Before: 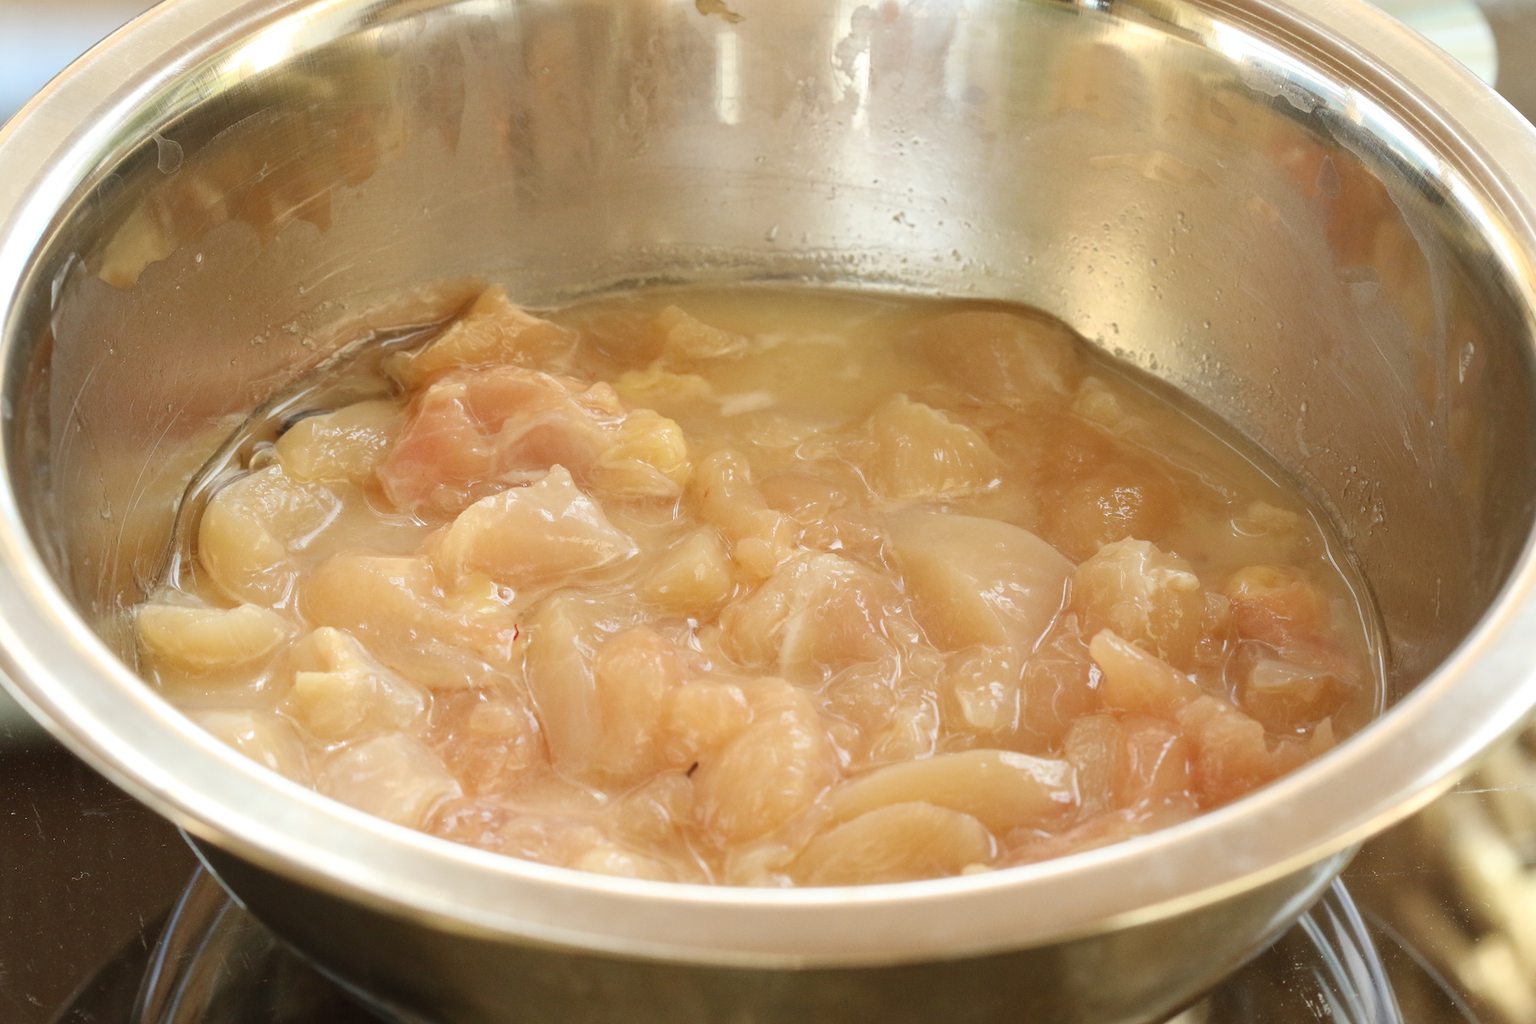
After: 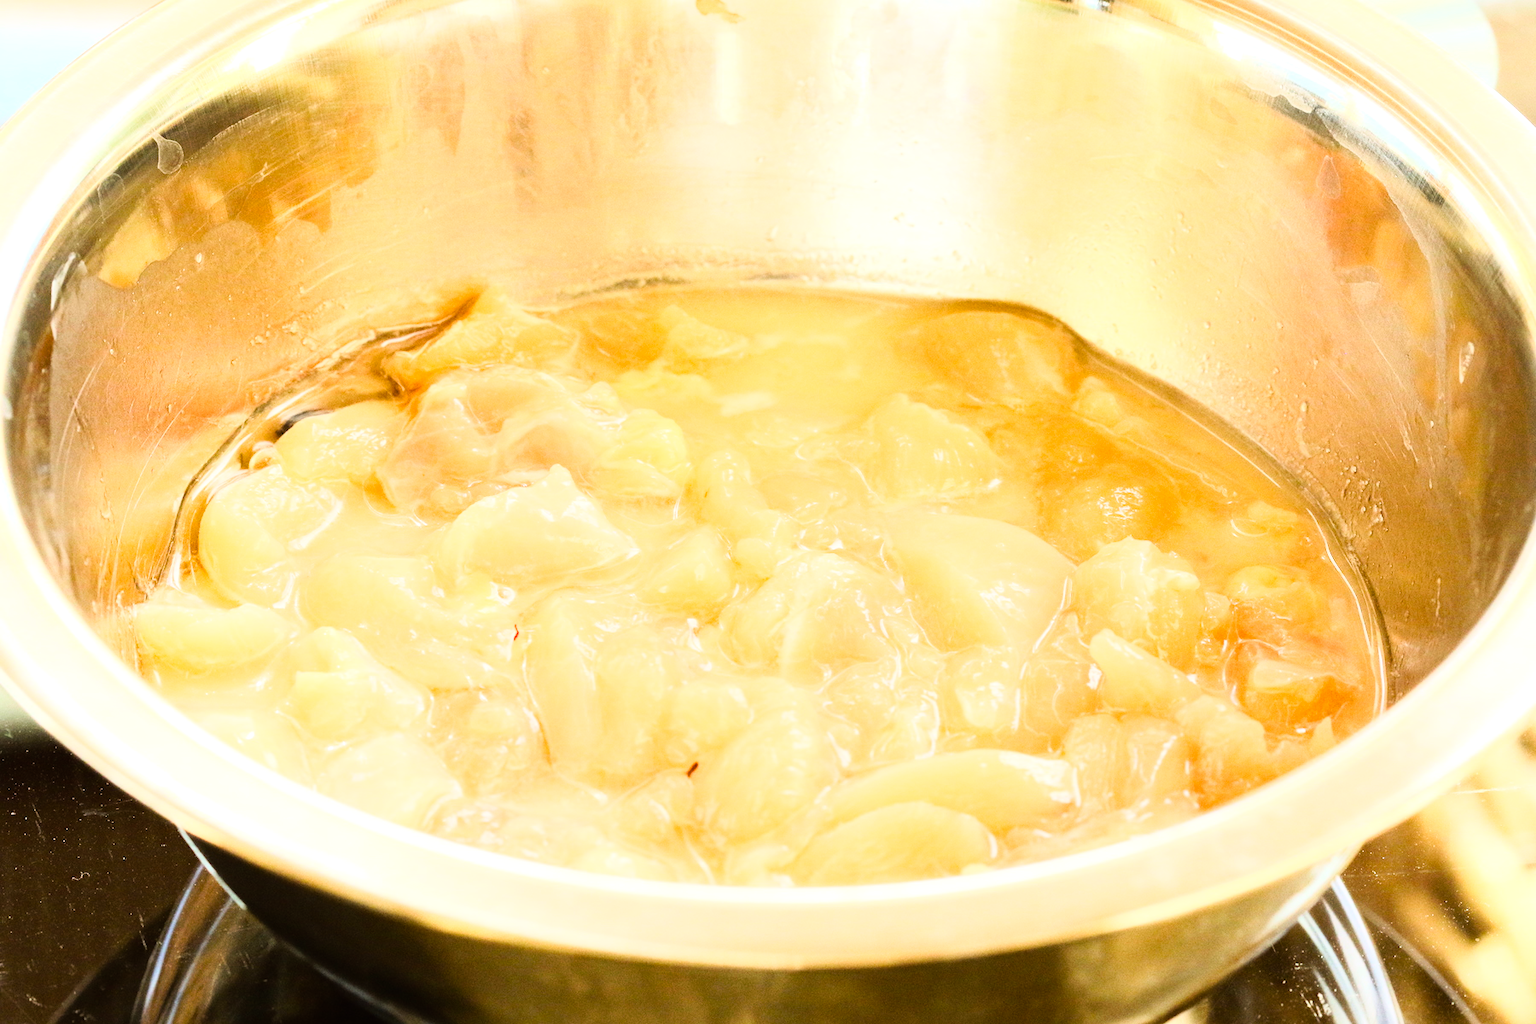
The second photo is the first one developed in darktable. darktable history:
rgb curve: curves: ch0 [(0, 0) (0.21, 0.15) (0.24, 0.21) (0.5, 0.75) (0.75, 0.96) (0.89, 0.99) (1, 1)]; ch1 [(0, 0.02) (0.21, 0.13) (0.25, 0.2) (0.5, 0.67) (0.75, 0.9) (0.89, 0.97) (1, 1)]; ch2 [(0, 0.02) (0.21, 0.13) (0.25, 0.2) (0.5, 0.67) (0.75, 0.9) (0.89, 0.97) (1, 1)], compensate middle gray true
tone curve: curves: ch0 [(0, 0) (0.003, 0.003) (0.011, 0.011) (0.025, 0.024) (0.044, 0.043) (0.069, 0.068) (0.1, 0.098) (0.136, 0.133) (0.177, 0.174) (0.224, 0.22) (0.277, 0.272) (0.335, 0.329) (0.399, 0.391) (0.468, 0.459) (0.543, 0.545) (0.623, 0.625) (0.709, 0.711) (0.801, 0.802) (0.898, 0.898) (1, 1)], preserve colors none
color balance rgb: perceptual saturation grading › global saturation 25%, perceptual saturation grading › highlights -50%, perceptual saturation grading › shadows 30%, perceptual brilliance grading › global brilliance 12%, global vibrance 20%
